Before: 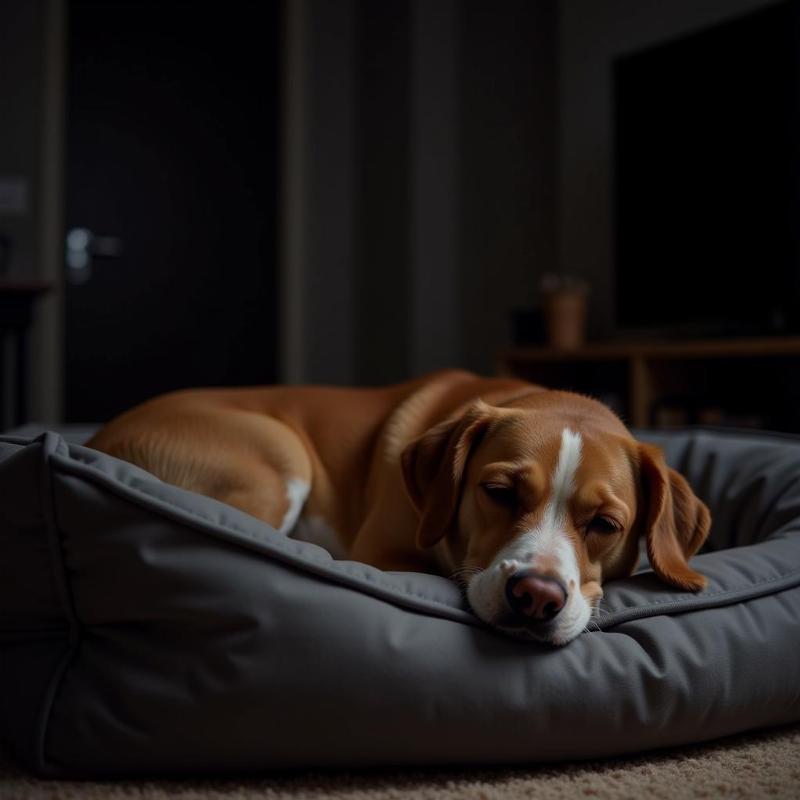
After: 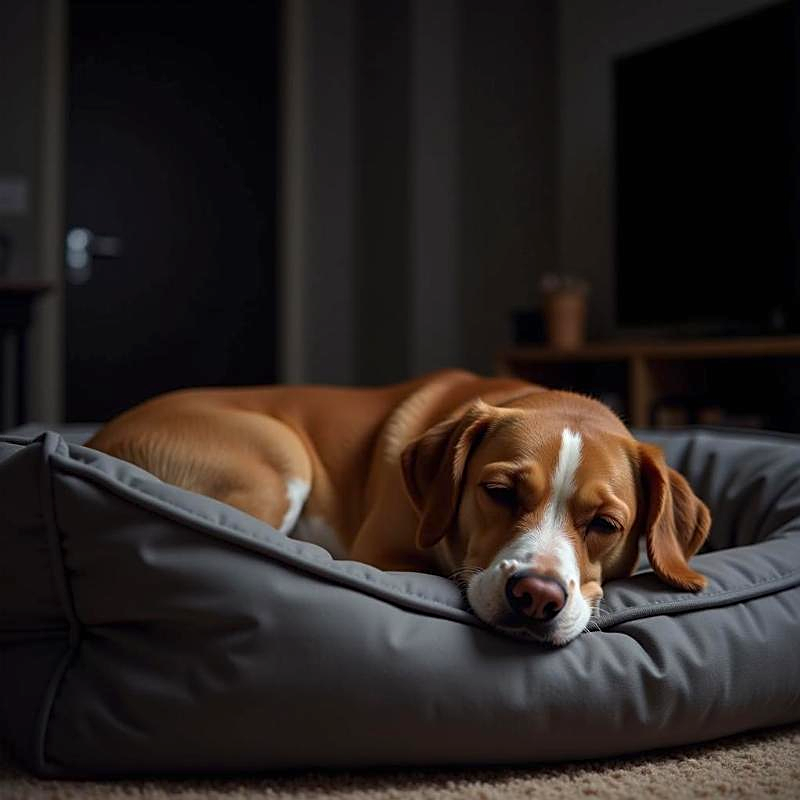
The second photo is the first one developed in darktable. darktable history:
sharpen: on, module defaults
exposure: black level correction 0, exposure 0.703 EV, compensate exposure bias true, compensate highlight preservation false
